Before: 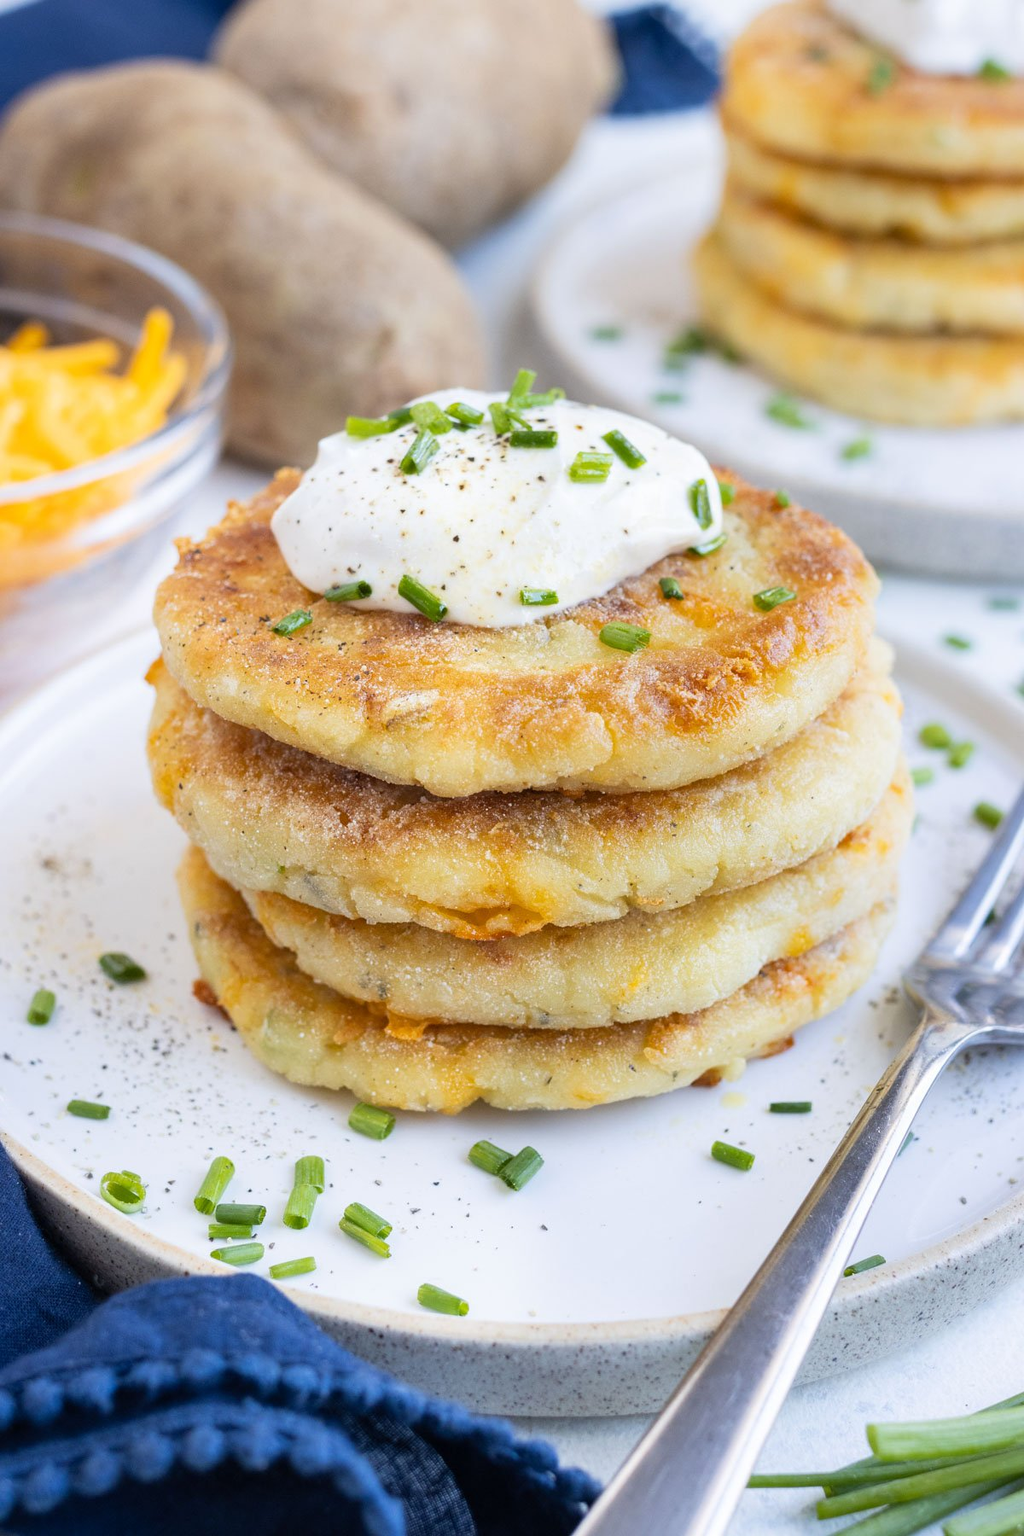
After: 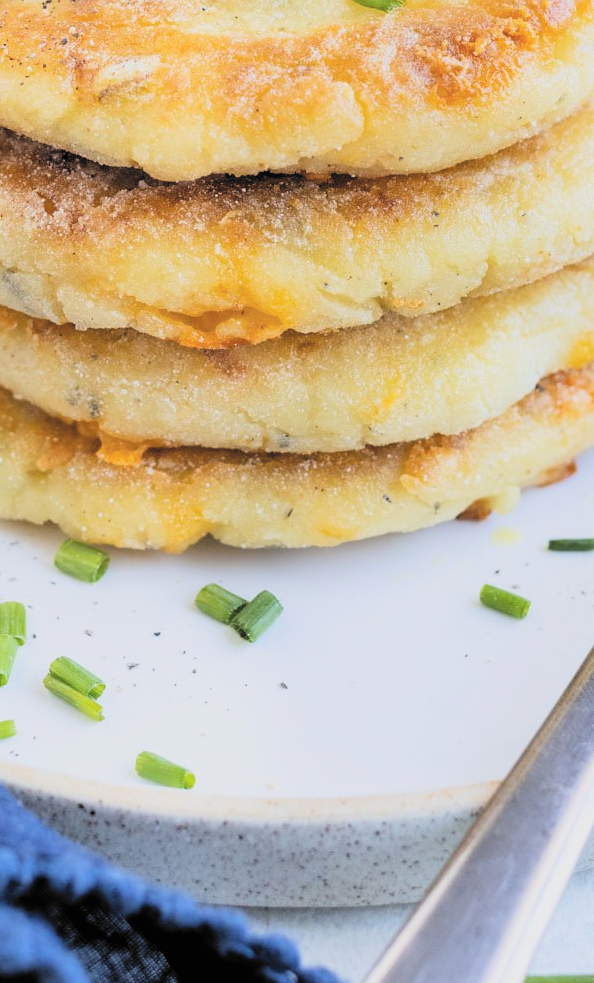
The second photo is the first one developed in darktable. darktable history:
contrast brightness saturation: brightness 0.142
filmic rgb: black relative exposure -5.12 EV, white relative exposure 3.95 EV, hardness 2.9, contrast 1.297, highlights saturation mix -29.29%, color science v6 (2022)
crop: left 29.529%, top 41.869%, right 20.937%, bottom 3.487%
